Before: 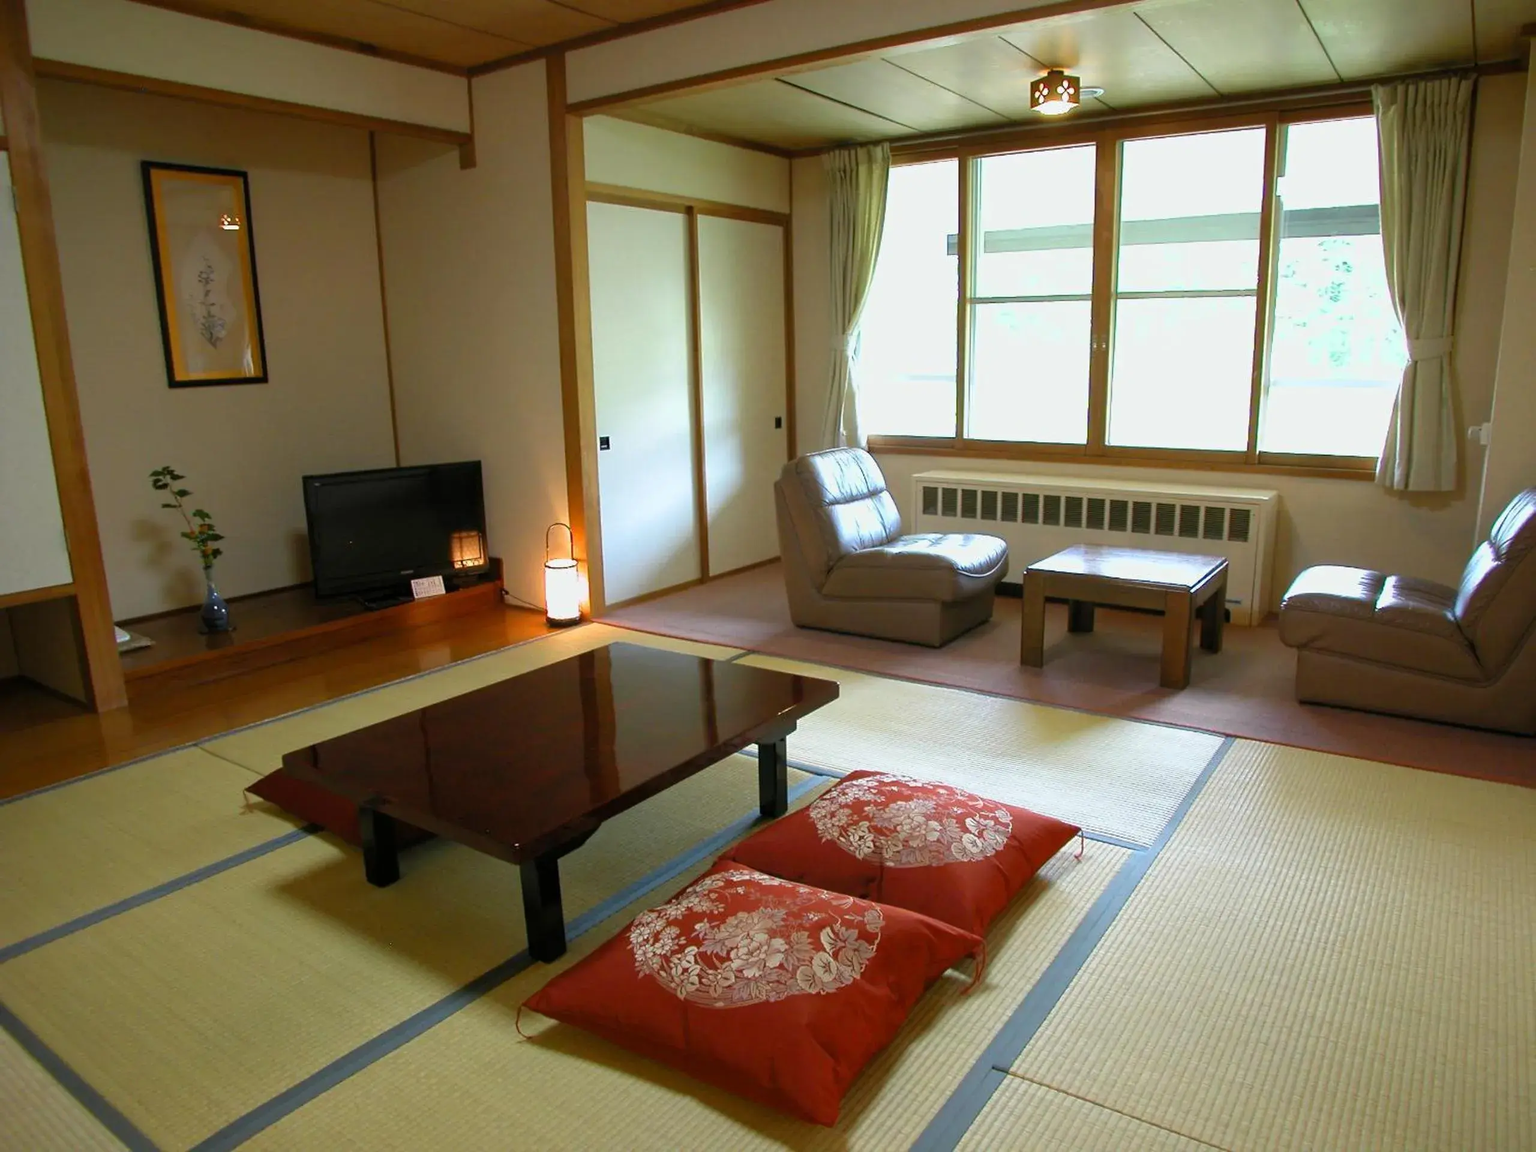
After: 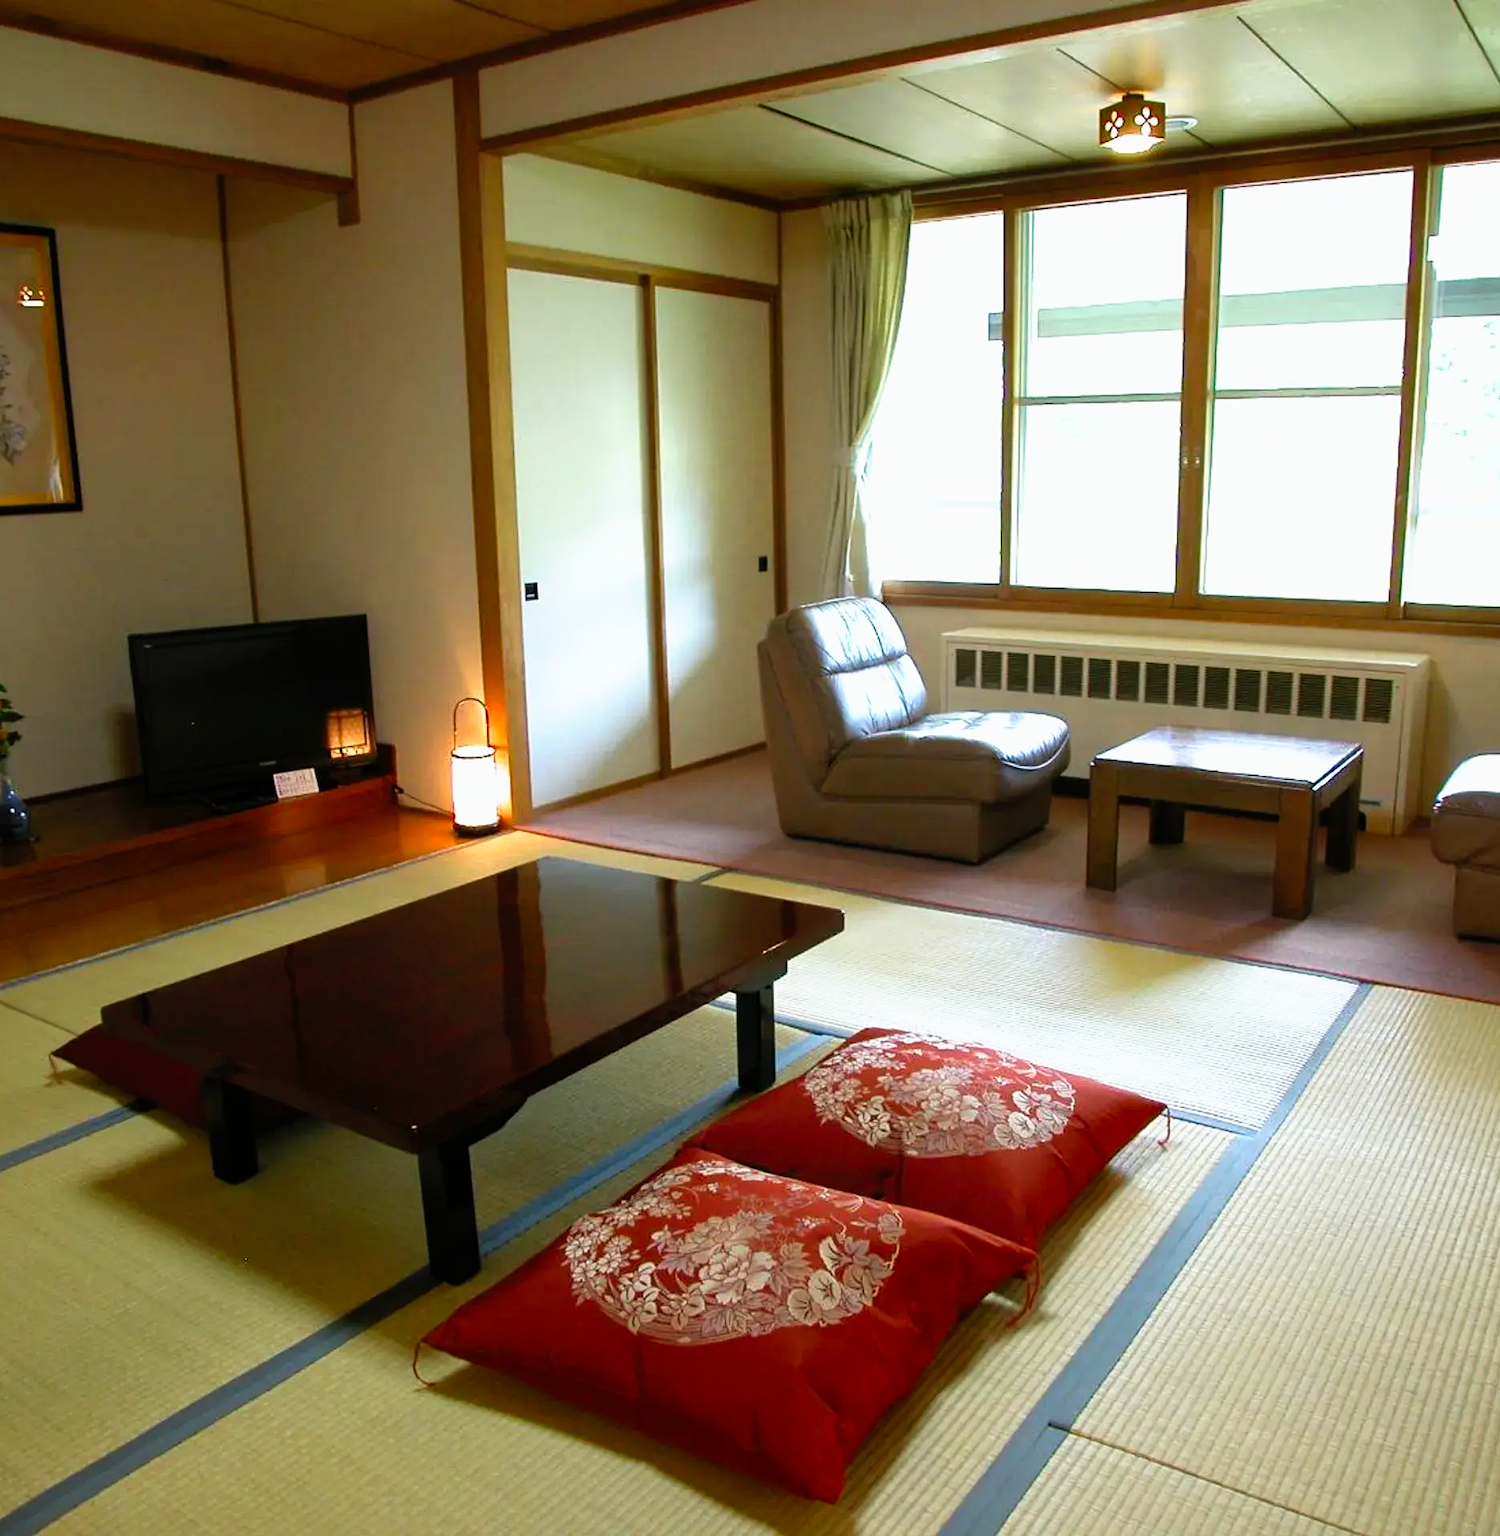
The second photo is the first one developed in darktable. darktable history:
crop: left 13.443%, right 13.31%
tone curve: curves: ch0 [(0, 0) (0.003, 0.001) (0.011, 0.005) (0.025, 0.011) (0.044, 0.02) (0.069, 0.031) (0.1, 0.045) (0.136, 0.078) (0.177, 0.124) (0.224, 0.18) (0.277, 0.245) (0.335, 0.315) (0.399, 0.393) (0.468, 0.477) (0.543, 0.569) (0.623, 0.666) (0.709, 0.771) (0.801, 0.871) (0.898, 0.965) (1, 1)], preserve colors none
